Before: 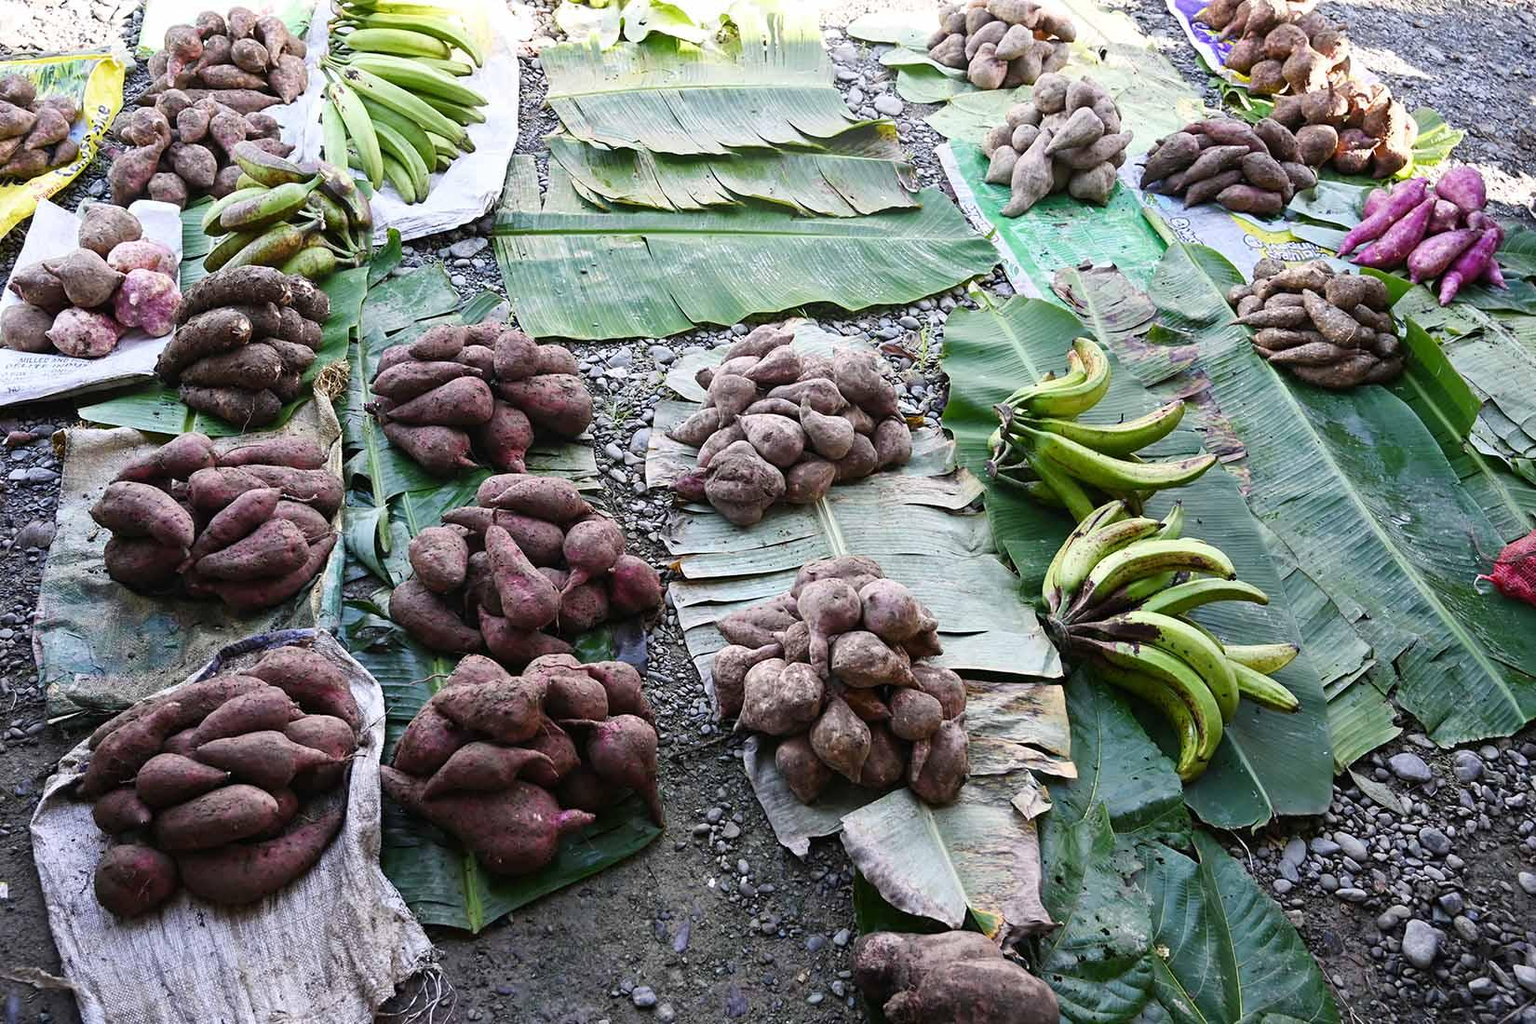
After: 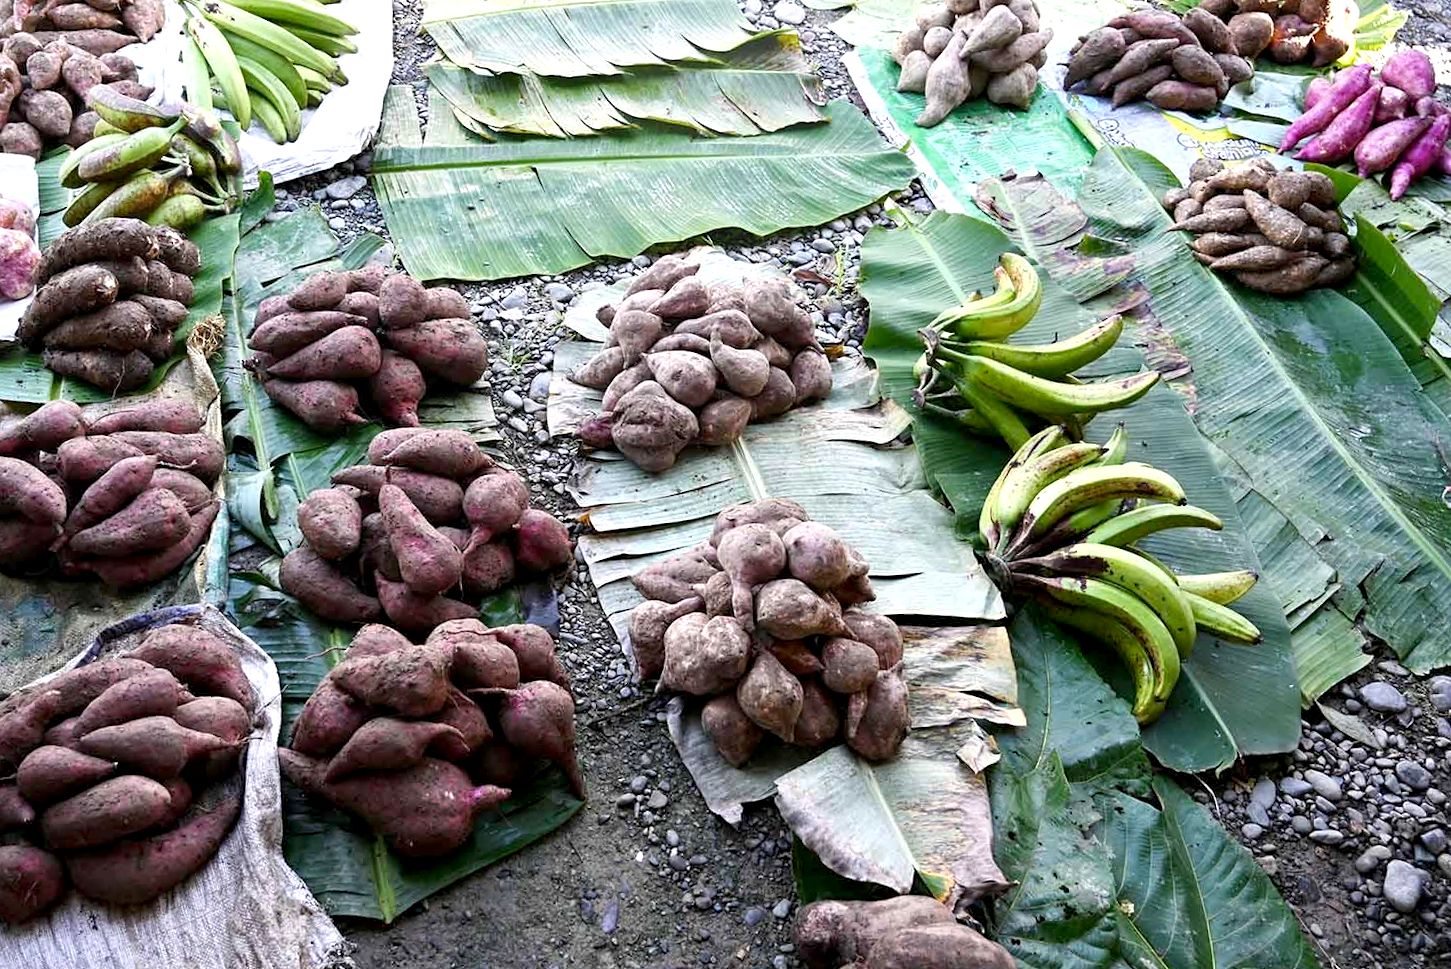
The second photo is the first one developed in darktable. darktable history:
crop and rotate: angle 2.73°, left 5.872%, top 5.673%
exposure: black level correction 0.004, exposure 0.42 EV, compensate highlight preservation false
